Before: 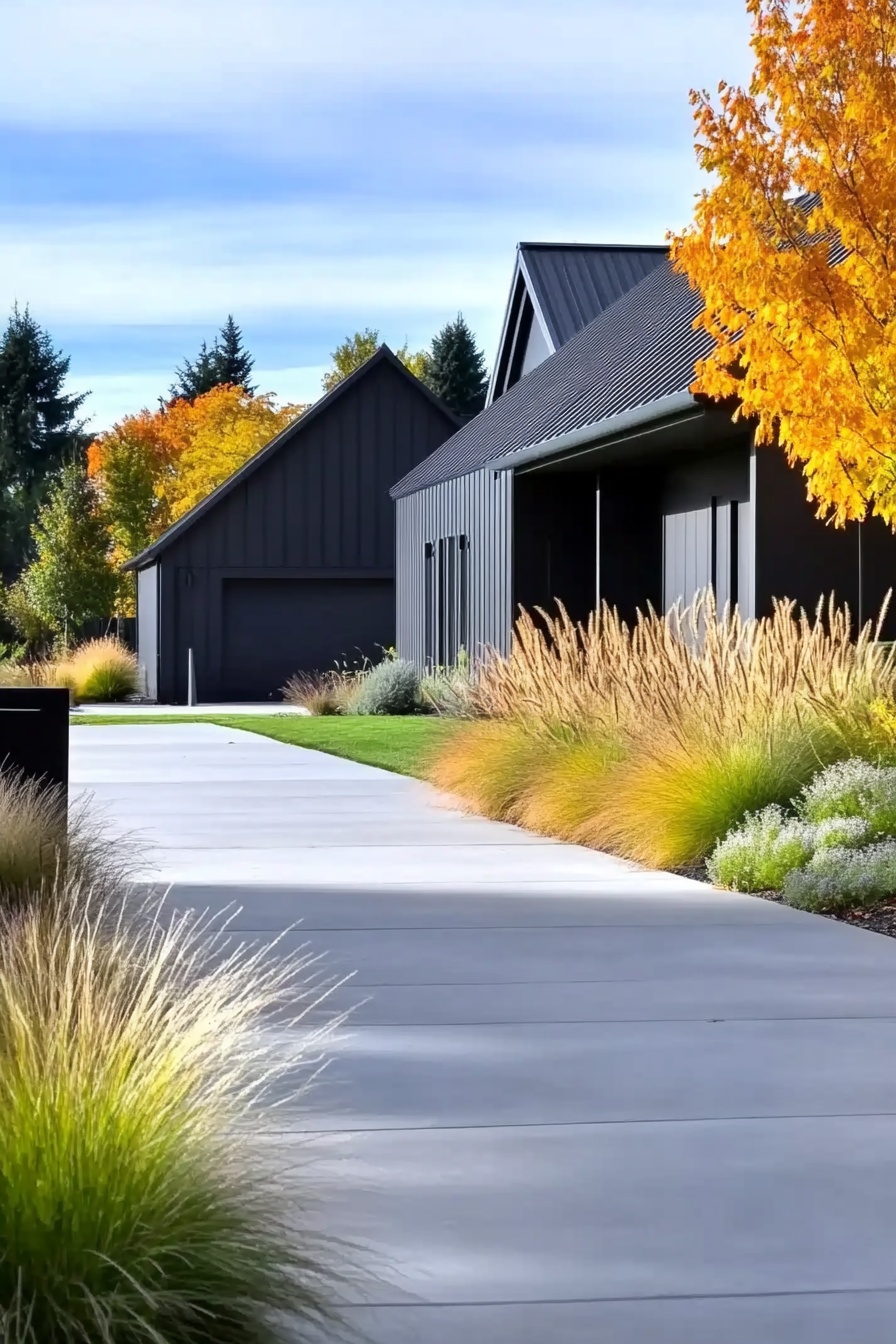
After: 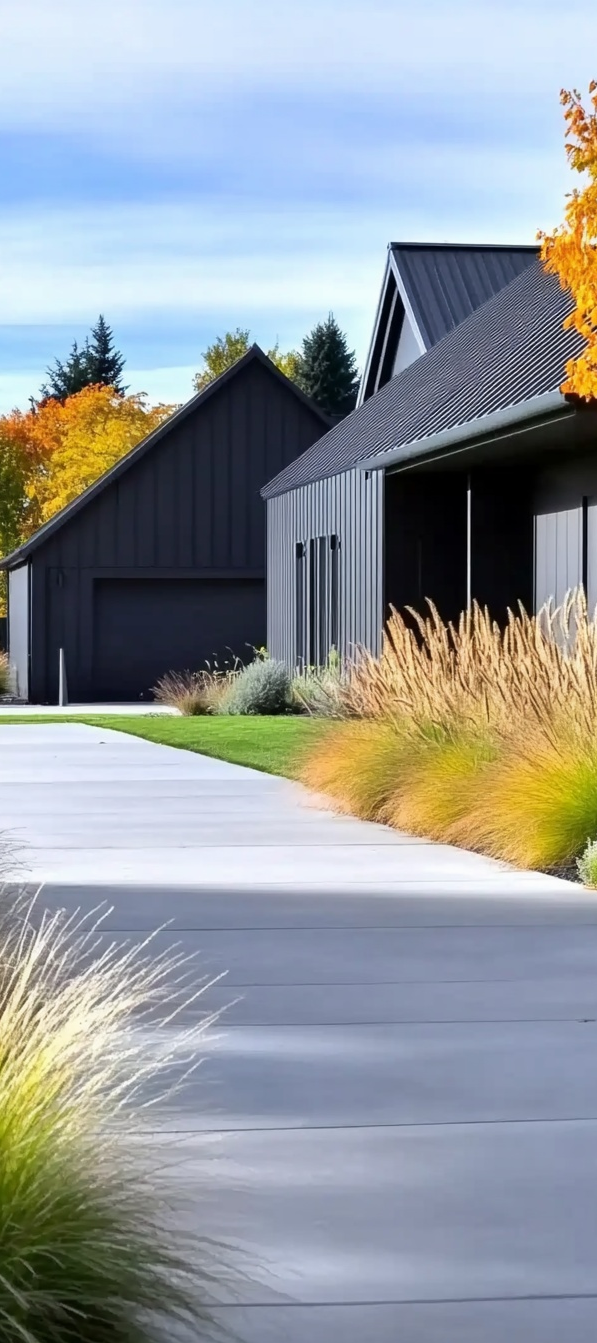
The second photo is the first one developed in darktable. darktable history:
exposure: exposure -0.021 EV, compensate highlight preservation false
crop and rotate: left 14.436%, right 18.898%
